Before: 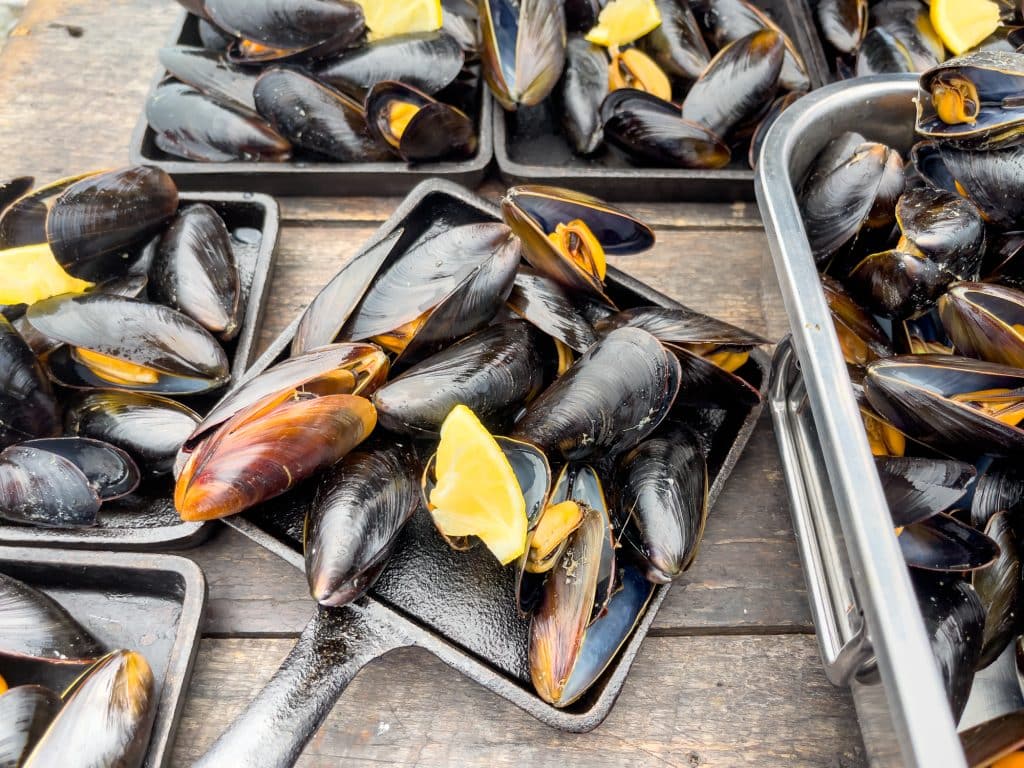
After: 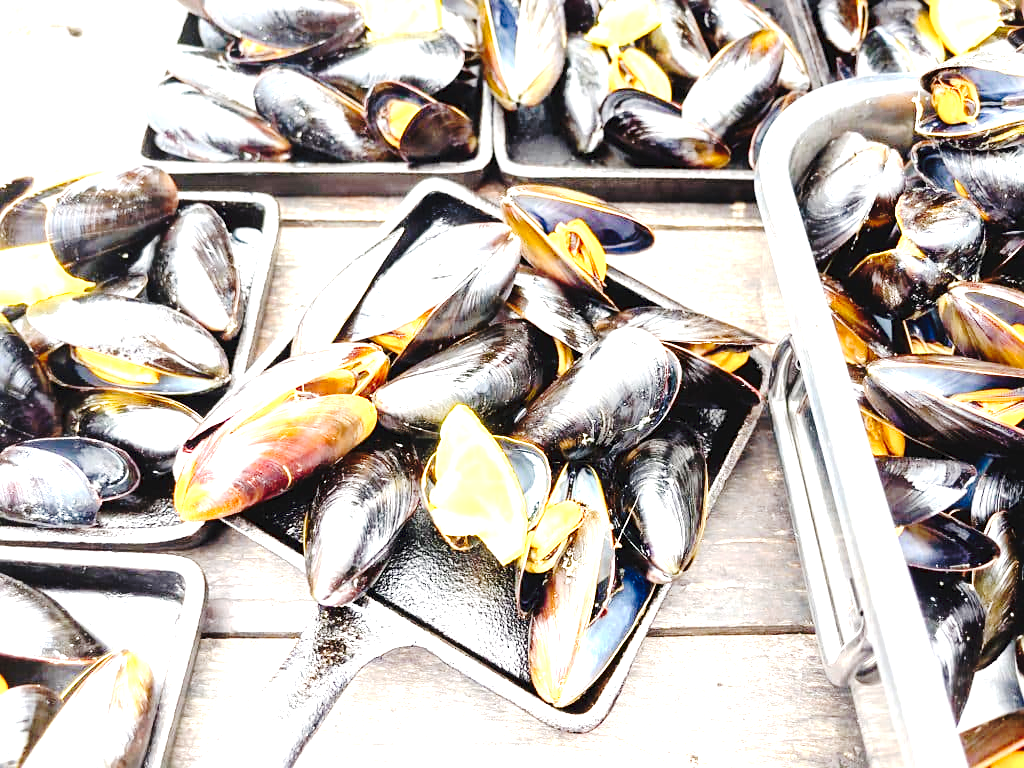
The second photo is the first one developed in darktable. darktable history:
tone curve: curves: ch0 [(0, 0) (0.003, 0.049) (0.011, 0.052) (0.025, 0.057) (0.044, 0.069) (0.069, 0.076) (0.1, 0.09) (0.136, 0.111) (0.177, 0.15) (0.224, 0.197) (0.277, 0.267) (0.335, 0.366) (0.399, 0.477) (0.468, 0.561) (0.543, 0.651) (0.623, 0.733) (0.709, 0.804) (0.801, 0.869) (0.898, 0.924) (1, 1)], preserve colors none
sharpen: amount 0.203
exposure: black level correction 0, exposure 1.88 EV, compensate highlight preservation false
